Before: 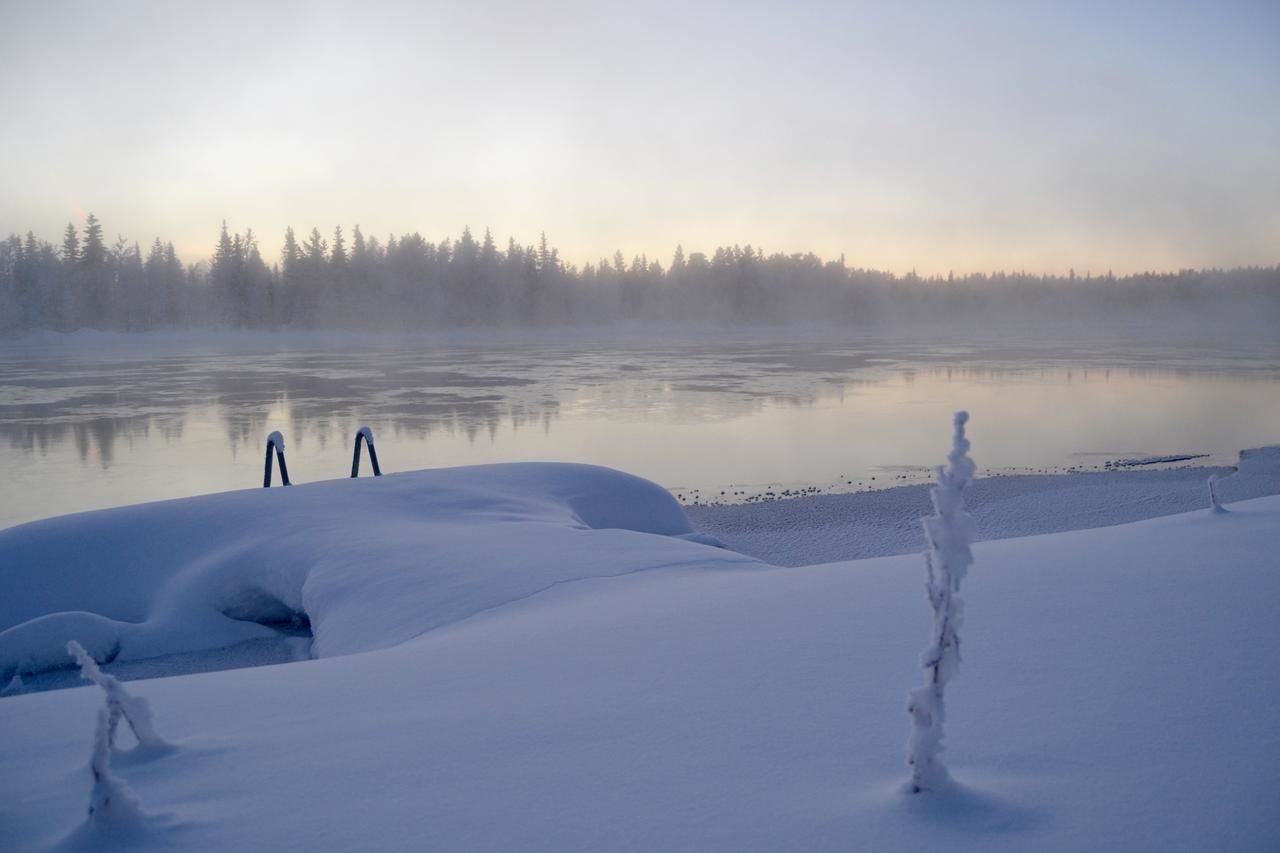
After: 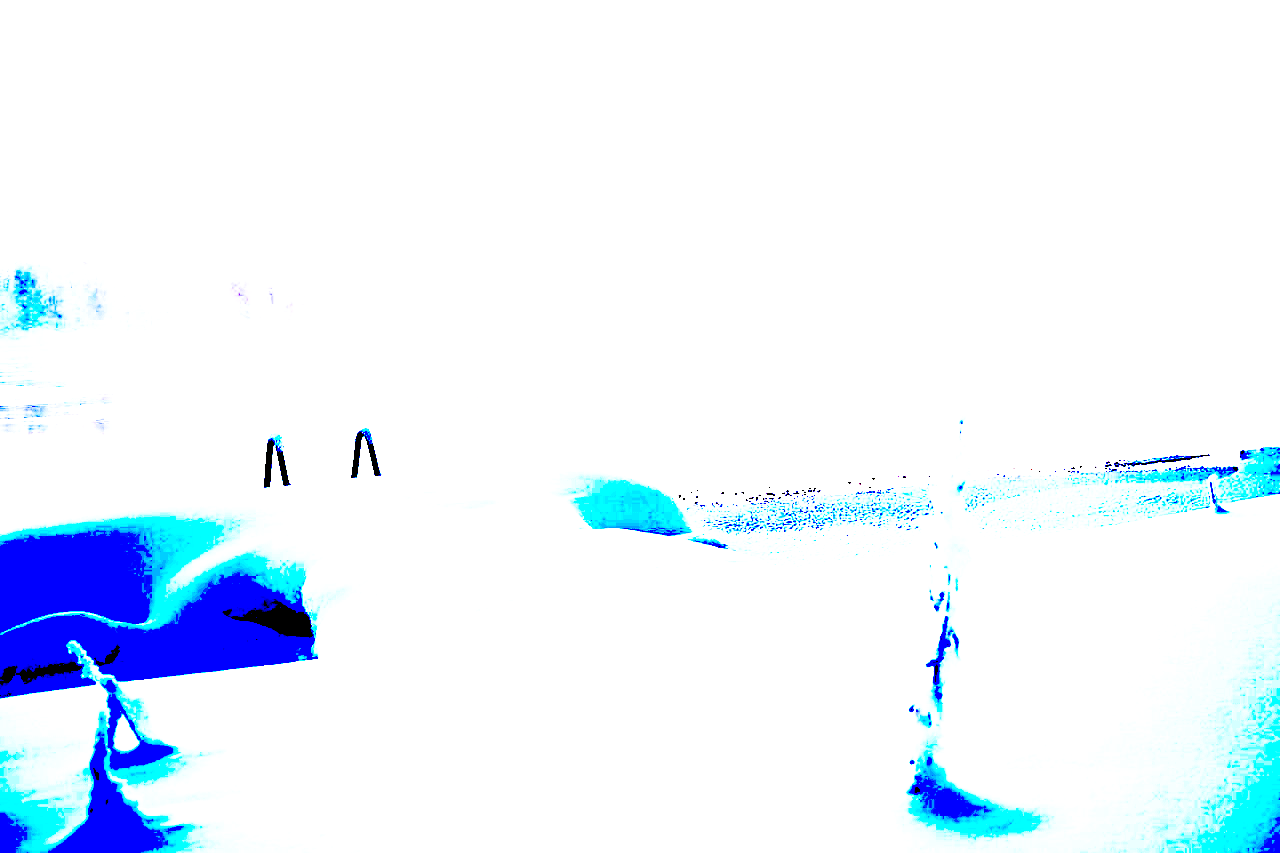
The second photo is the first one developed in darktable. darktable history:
base curve: curves: ch0 [(0, 0) (0.032, 0.037) (0.105, 0.228) (0.435, 0.76) (0.856, 0.983) (1, 1)], preserve colors none
exposure: black level correction 0.1, exposure 2.988 EV, compensate exposure bias true, compensate highlight preservation false
